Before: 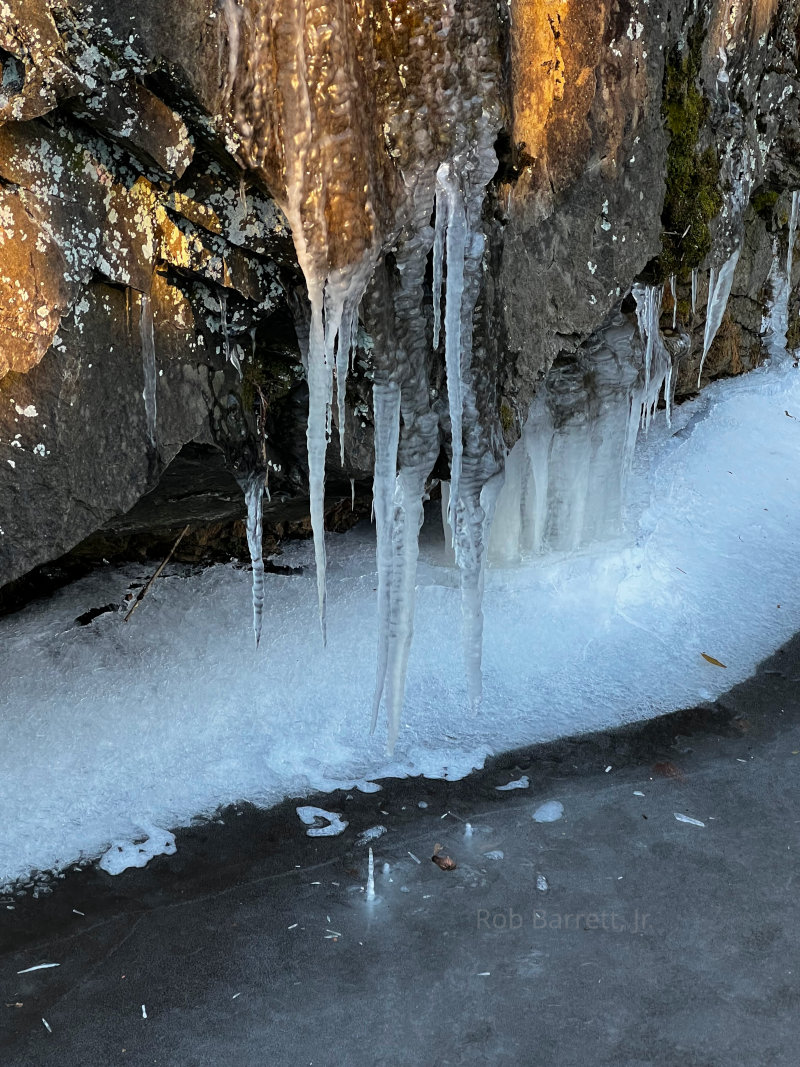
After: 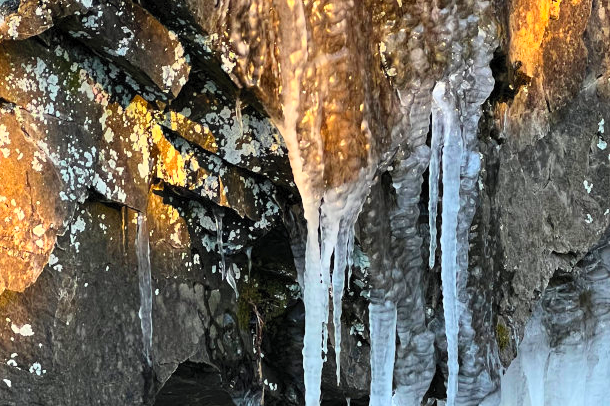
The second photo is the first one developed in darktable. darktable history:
crop: left 0.579%, top 7.627%, right 23.167%, bottom 54.275%
contrast brightness saturation: contrast 0.24, brightness 0.26, saturation 0.39
